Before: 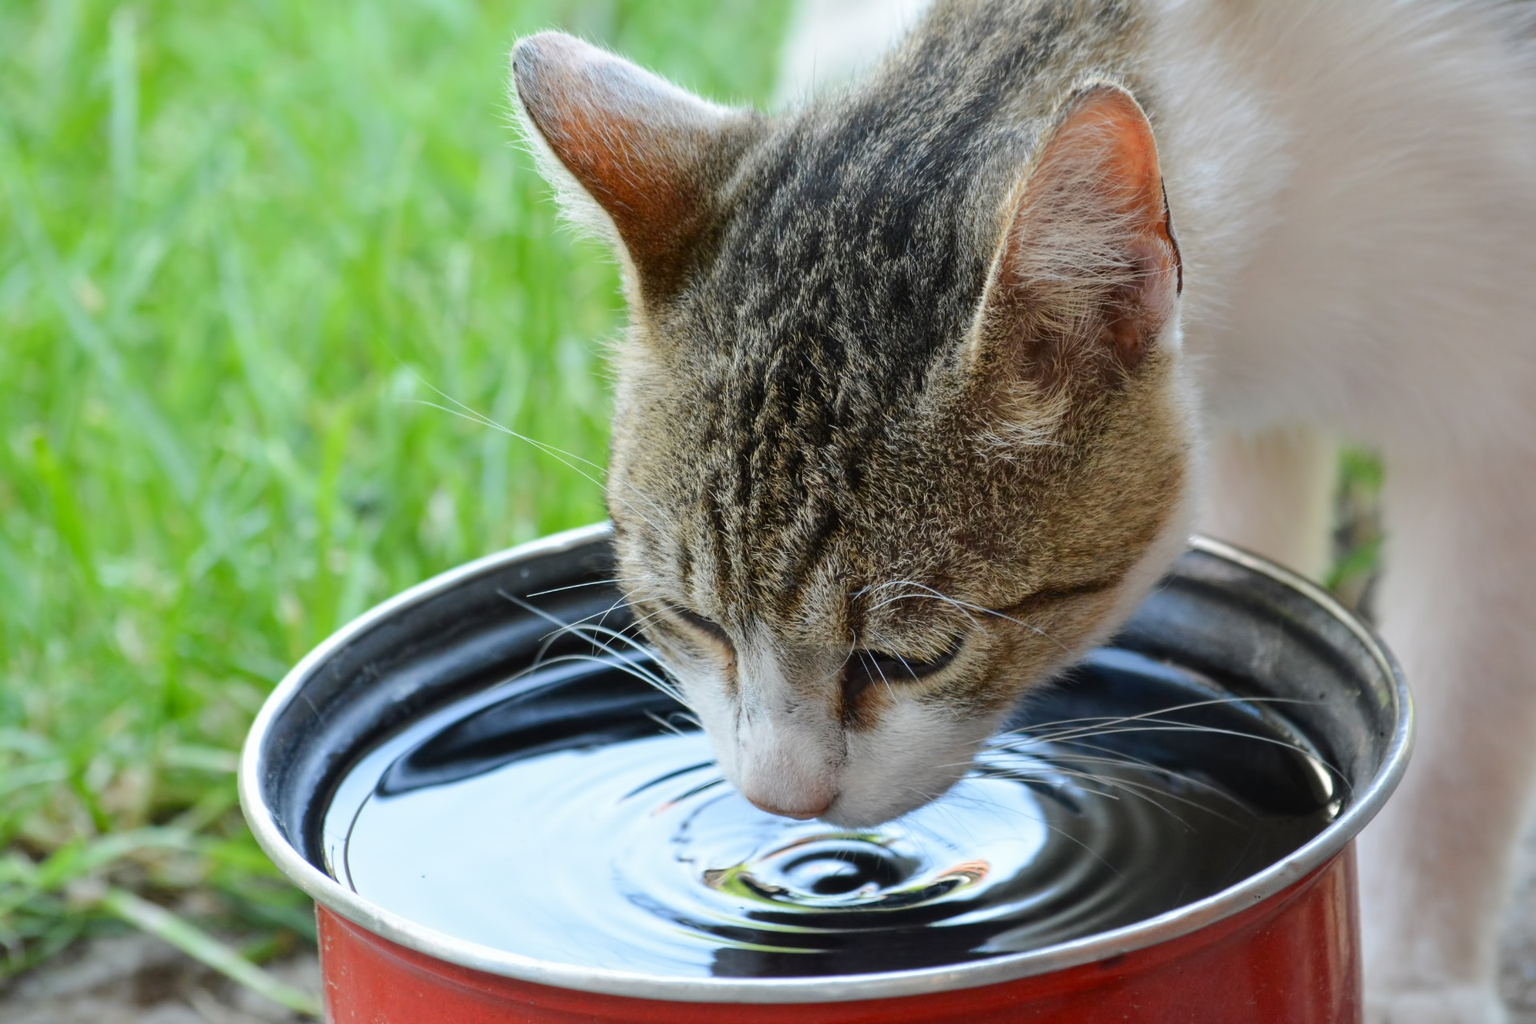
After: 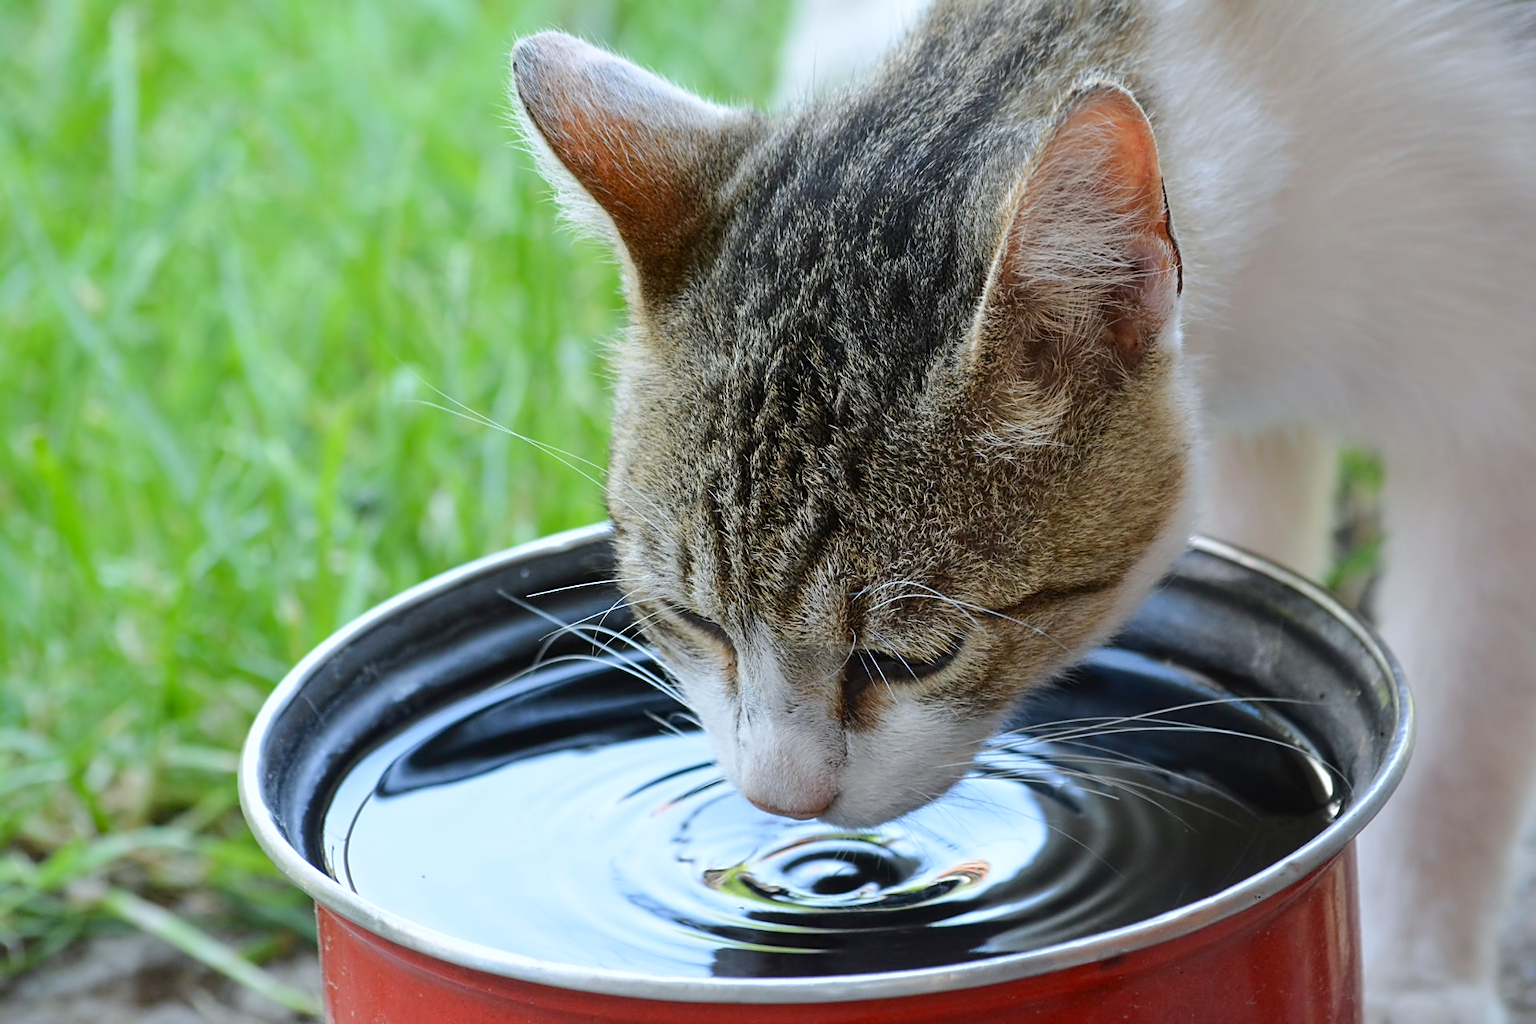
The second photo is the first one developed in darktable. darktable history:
white balance: red 0.976, blue 1.04
sharpen: on, module defaults
